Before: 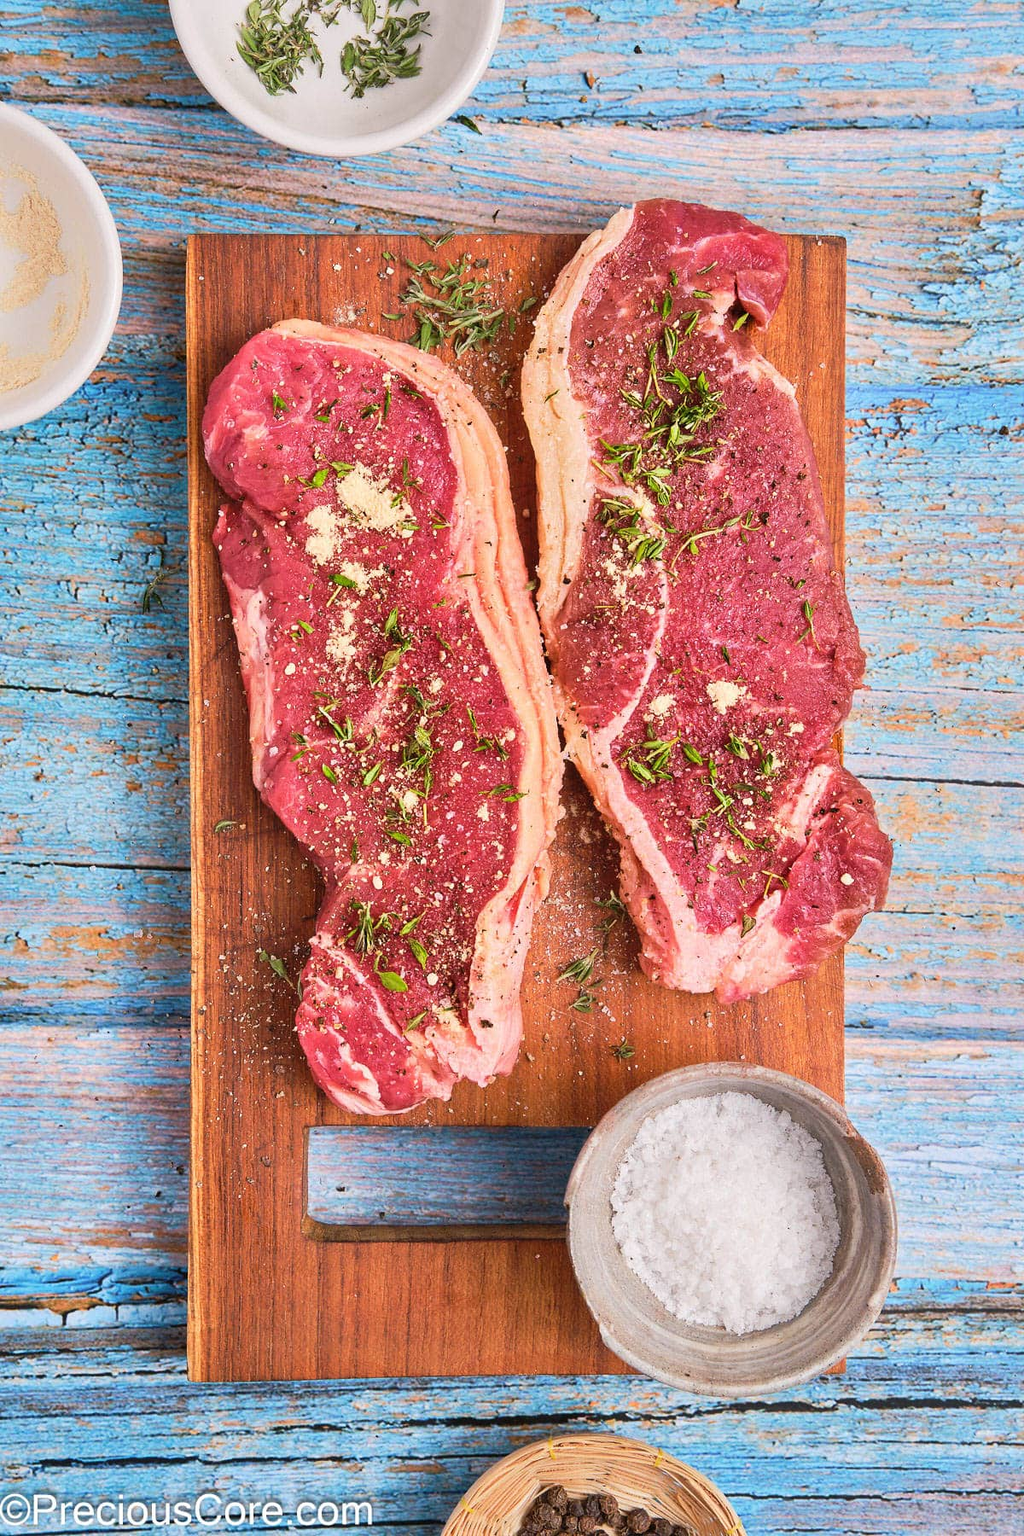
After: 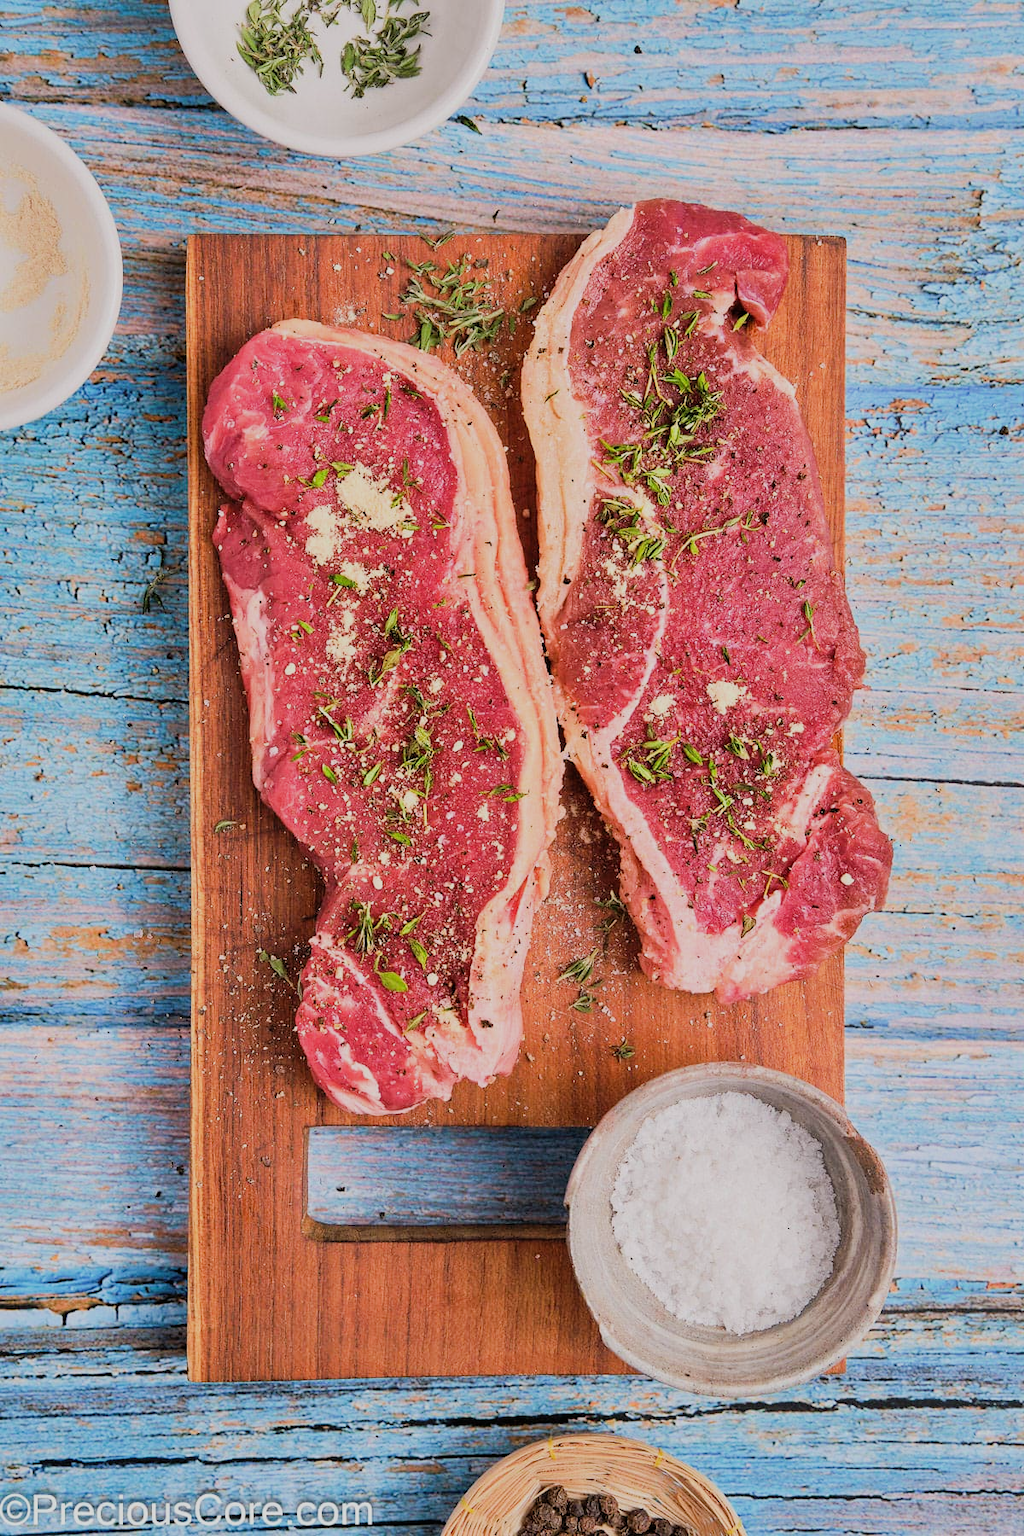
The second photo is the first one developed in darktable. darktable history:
filmic rgb: black relative exposure -7.65 EV, white relative exposure 4.56 EV, hardness 3.61, contrast 1.059
